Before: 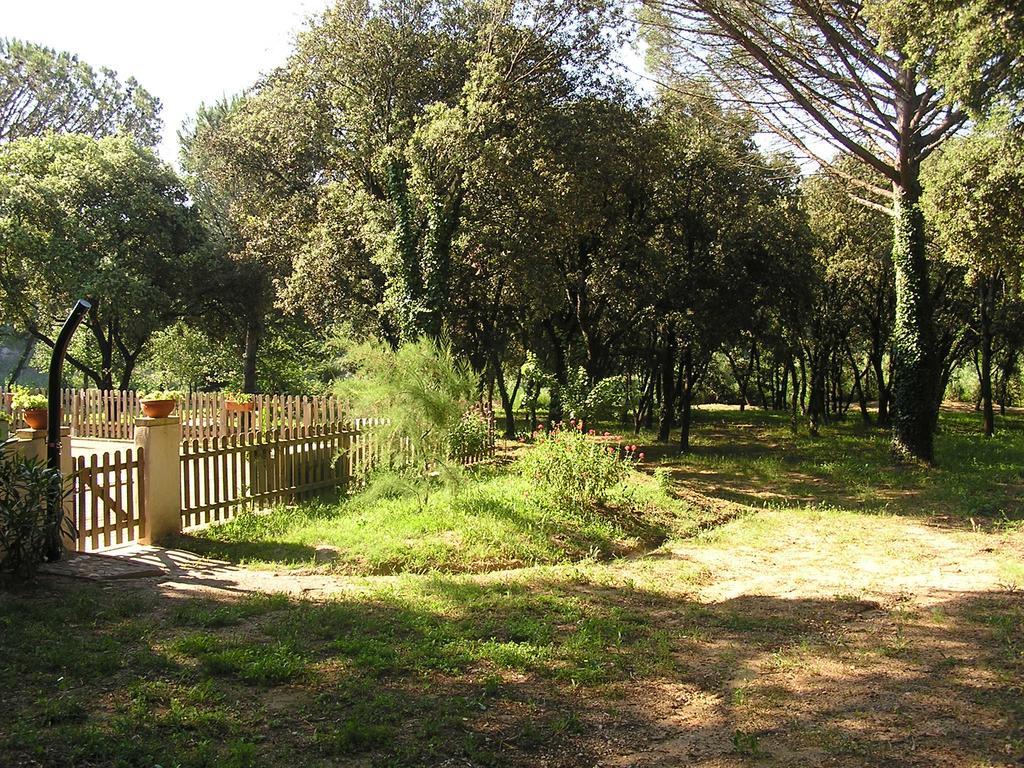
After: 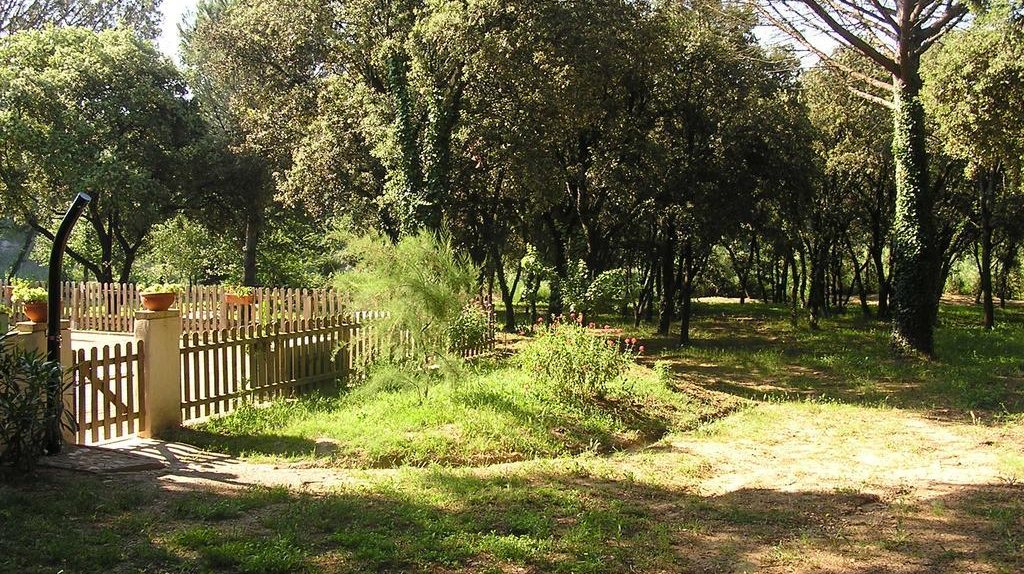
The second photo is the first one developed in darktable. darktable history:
crop: top 14.019%, bottom 11.165%
